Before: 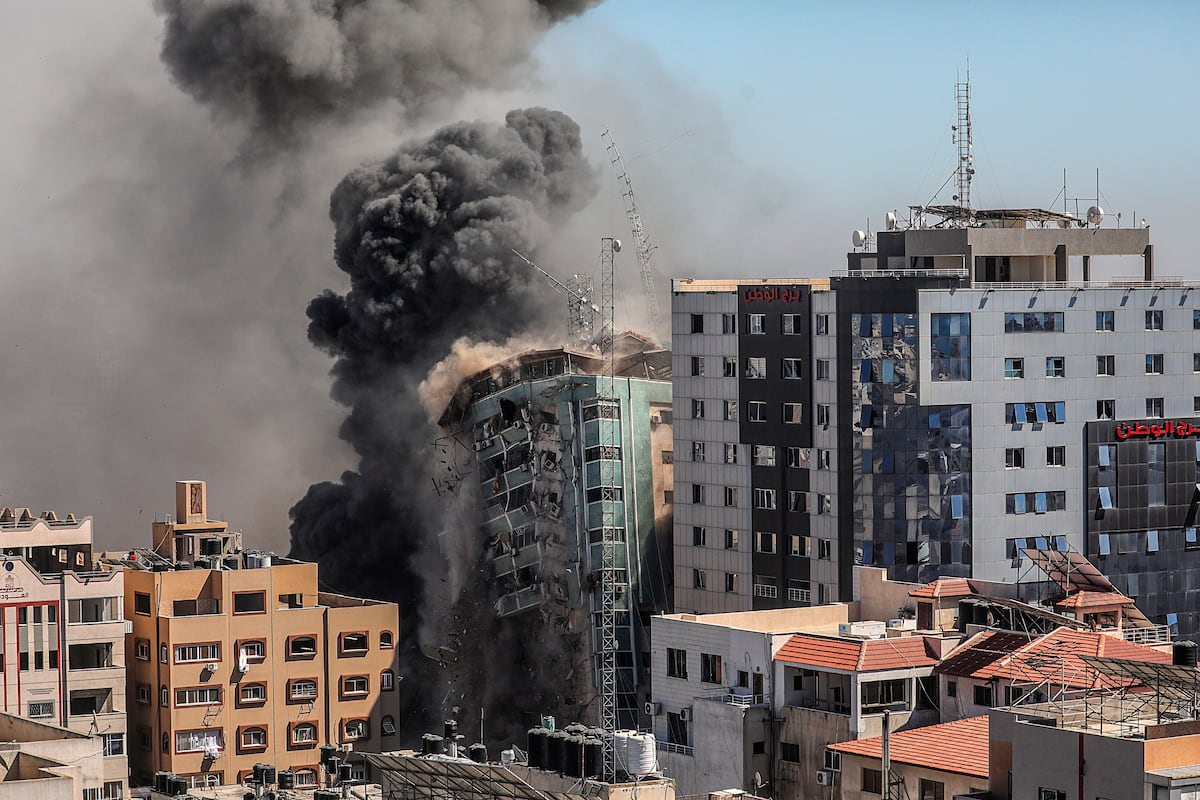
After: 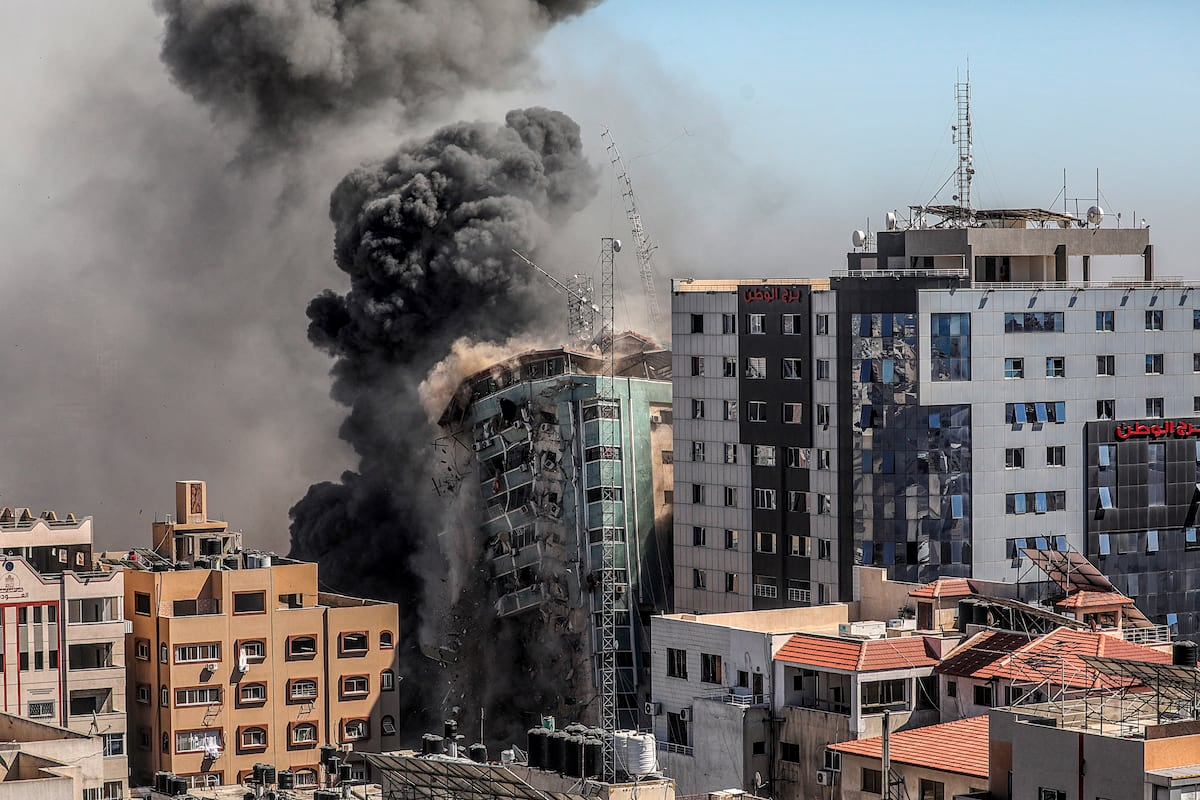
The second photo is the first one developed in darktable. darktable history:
shadows and highlights: shadows -23.56, highlights 47.31, highlights color adjustment 41.32%, soften with gaussian
local contrast: on, module defaults
